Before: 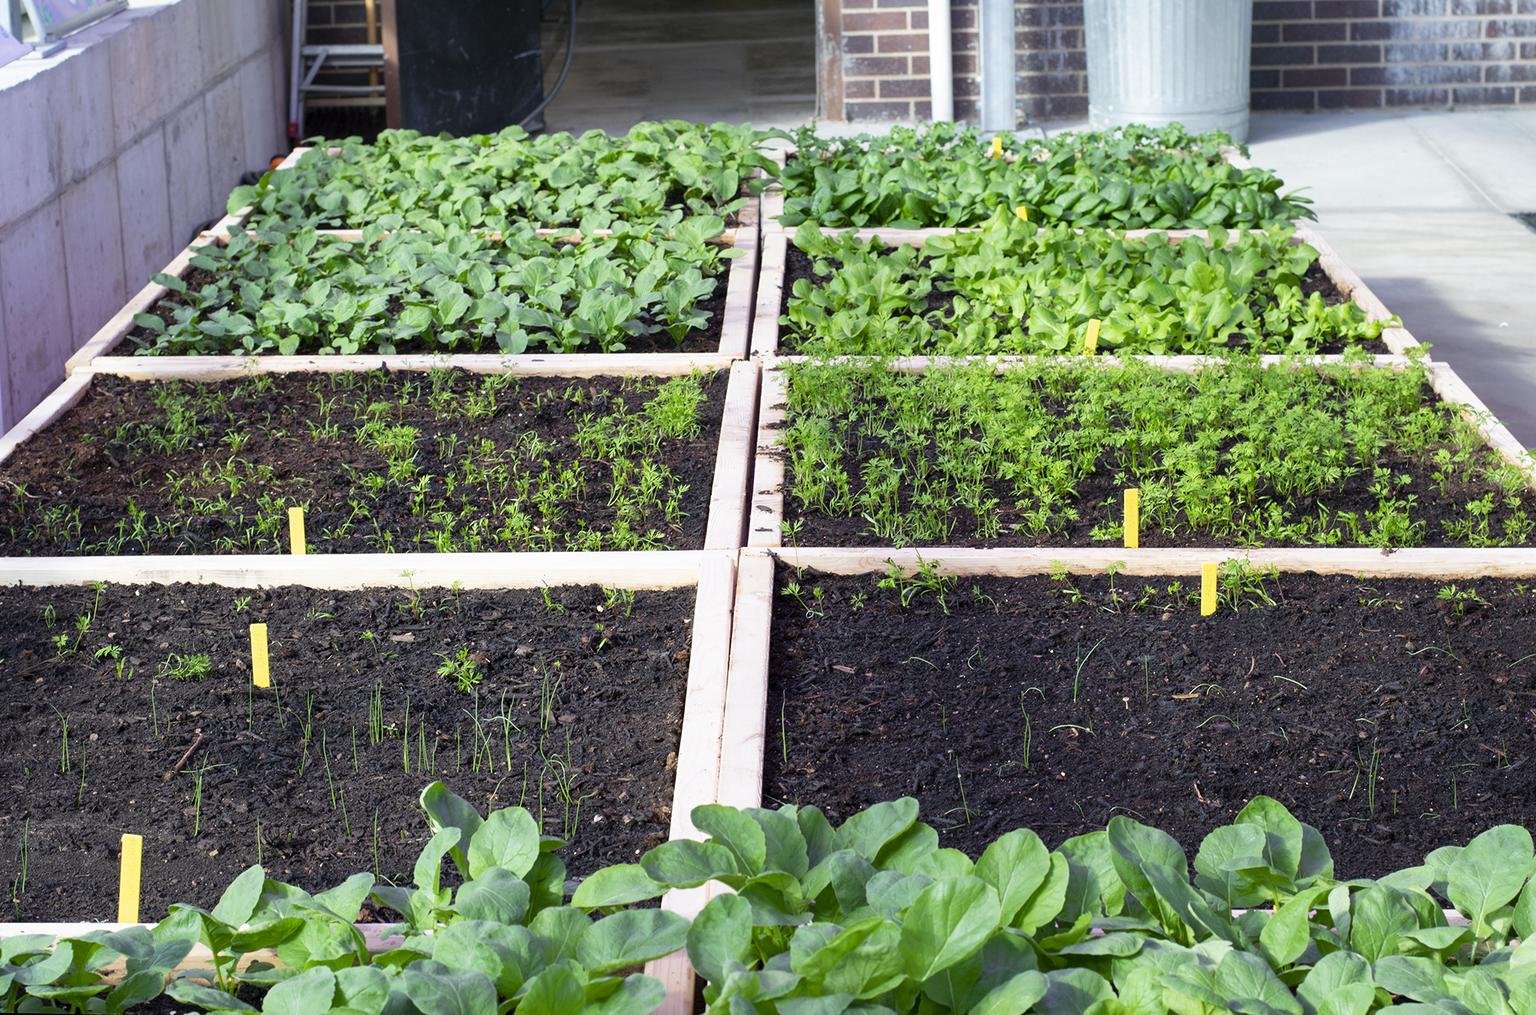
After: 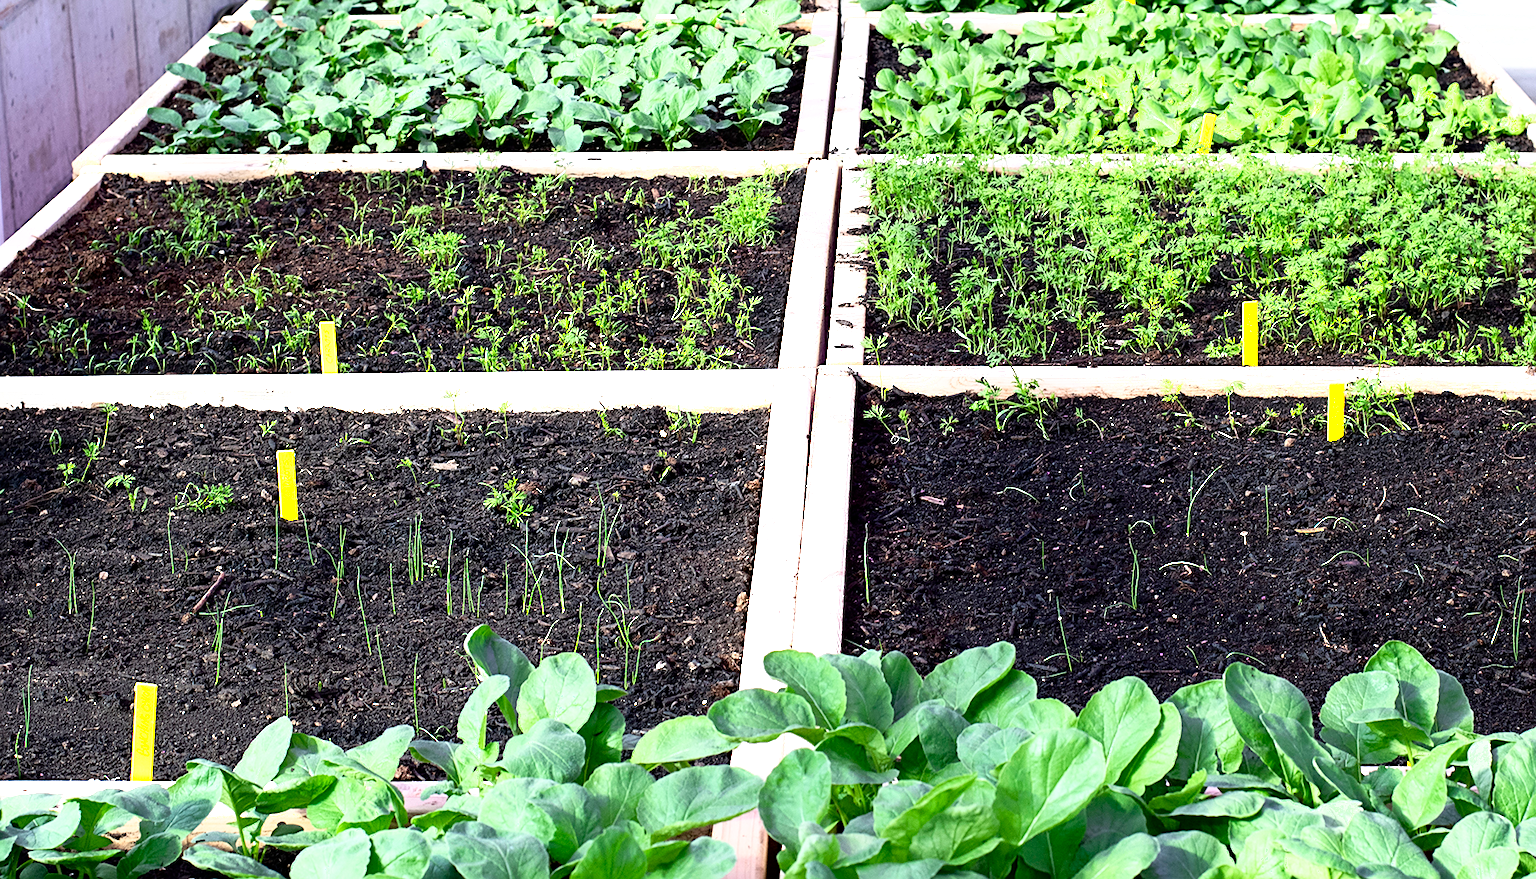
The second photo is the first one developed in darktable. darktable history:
crop: top 21.365%, right 9.453%, bottom 0.244%
shadows and highlights: shadows -62.2, white point adjustment -5.31, highlights 61.3
sharpen: on, module defaults
tone equalizer: -8 EV -0.396 EV, -7 EV -0.392 EV, -6 EV -0.362 EV, -5 EV -0.219 EV, -3 EV 0.197 EV, -2 EV 0.315 EV, -1 EV 0.366 EV, +0 EV 0.434 EV
exposure: exposure 0.202 EV, compensate exposure bias true, compensate highlight preservation false
